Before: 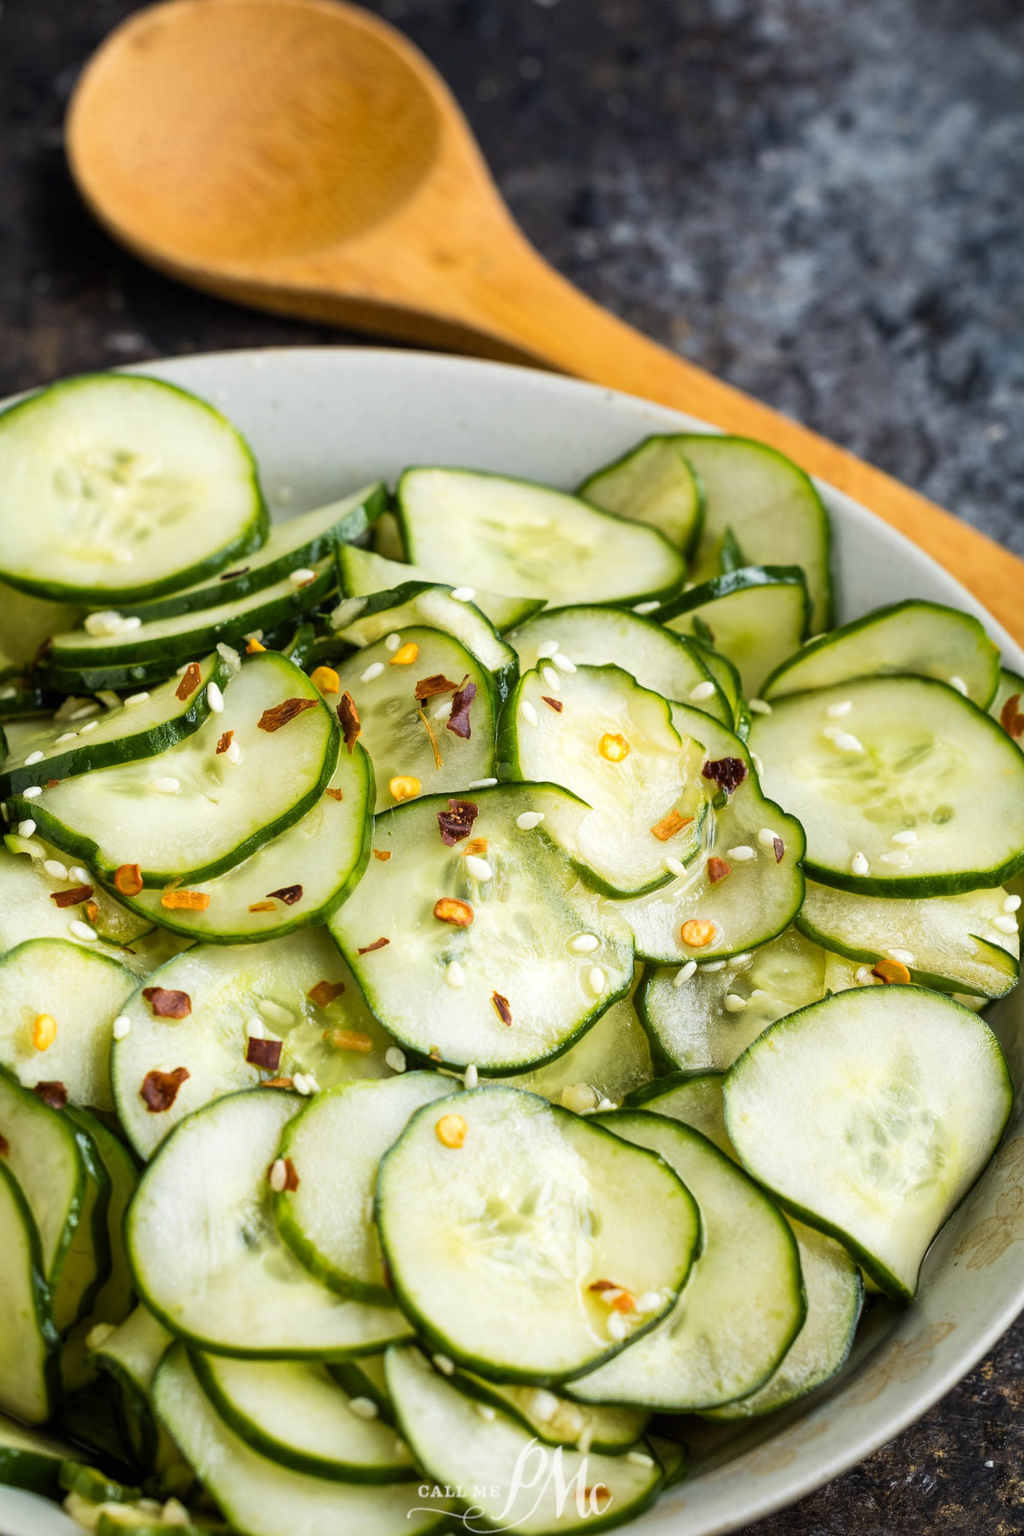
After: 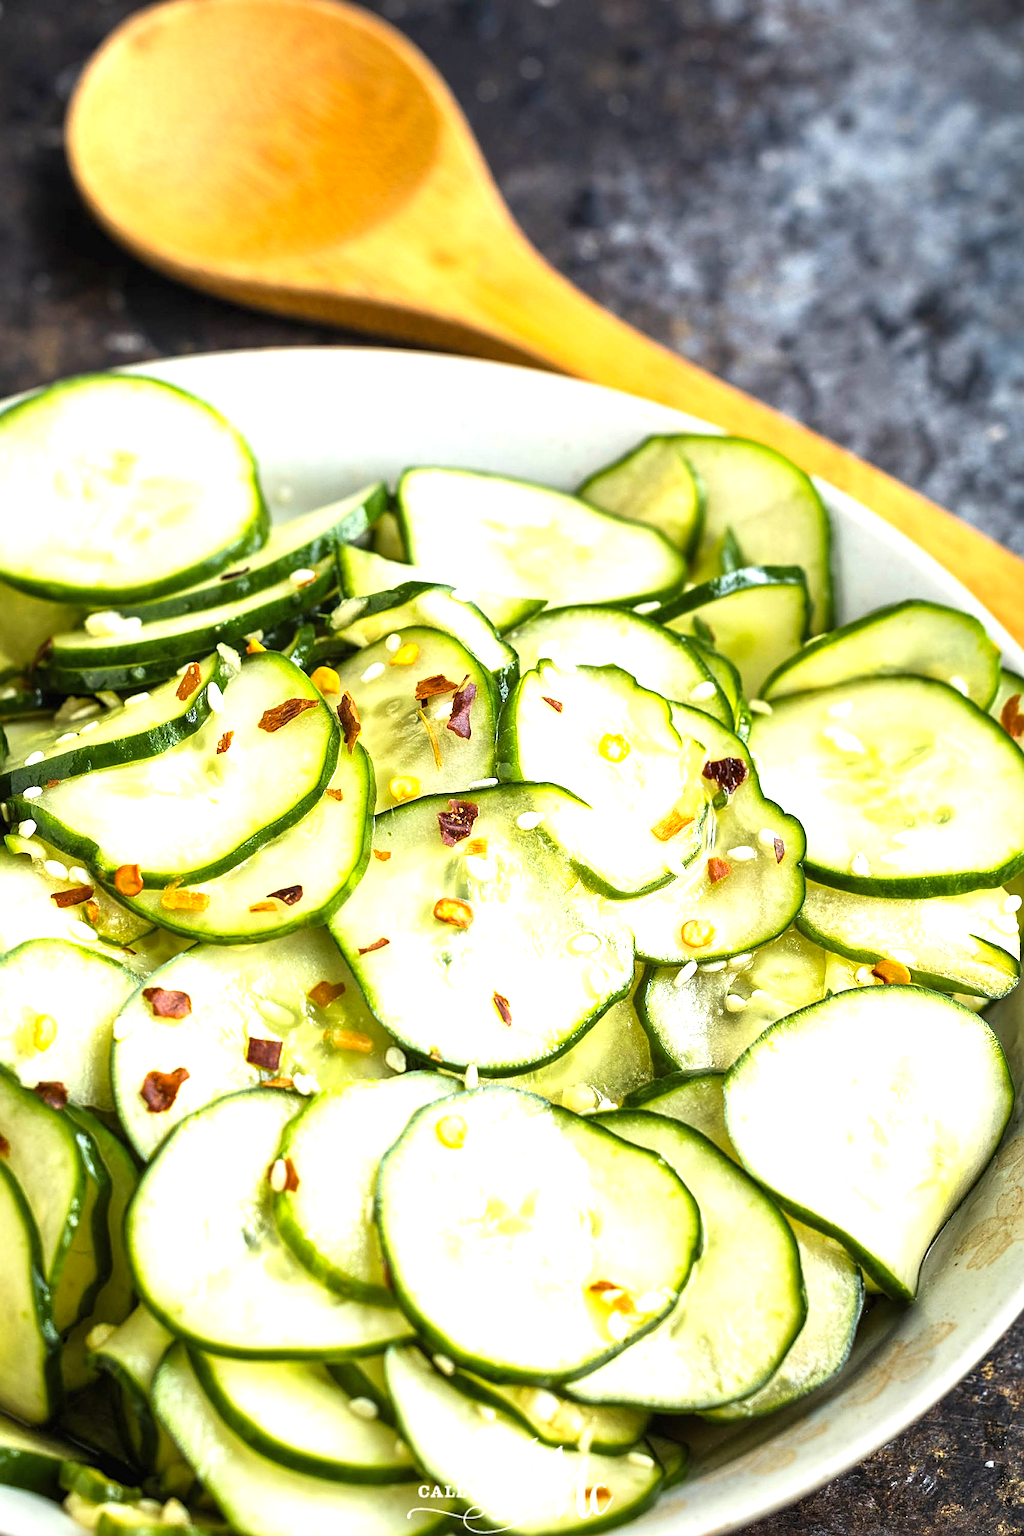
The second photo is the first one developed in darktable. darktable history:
color zones: curves: ch1 [(0, 0.523) (0.143, 0.545) (0.286, 0.52) (0.429, 0.506) (0.571, 0.503) (0.714, 0.503) (0.857, 0.508) (1, 0.523)]
exposure: black level correction 0, exposure 1 EV, compensate exposure bias true, compensate highlight preservation false
sharpen: on, module defaults
